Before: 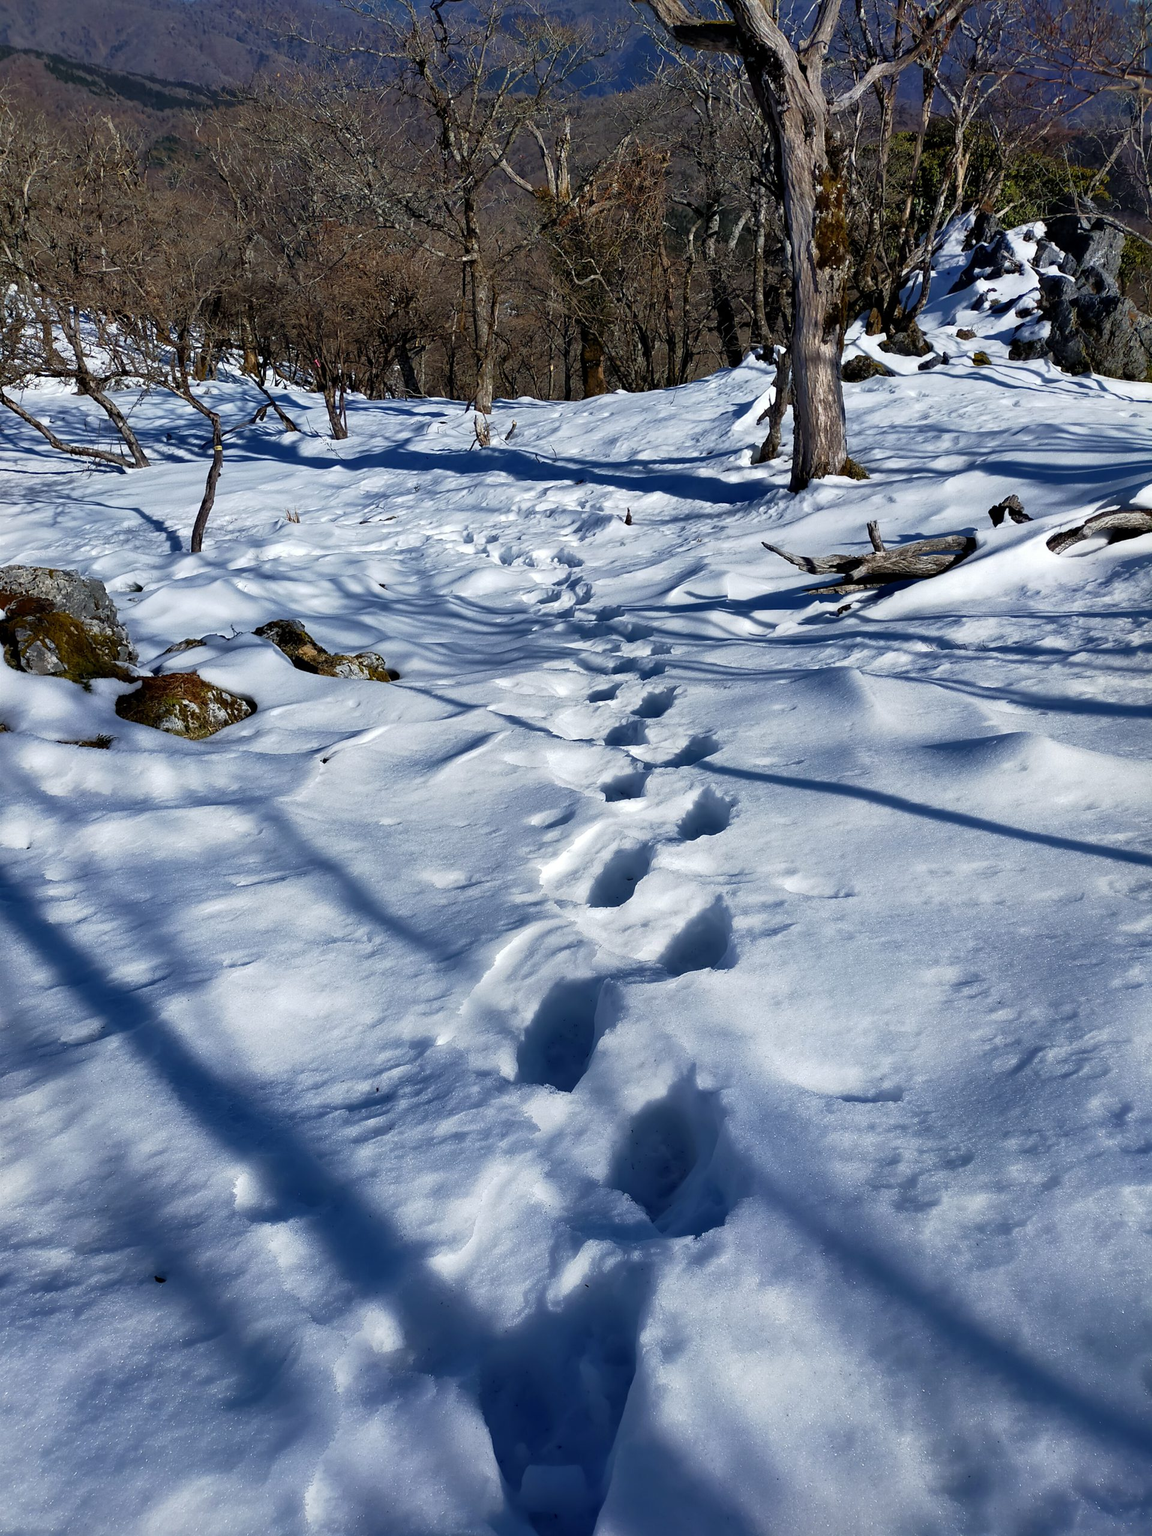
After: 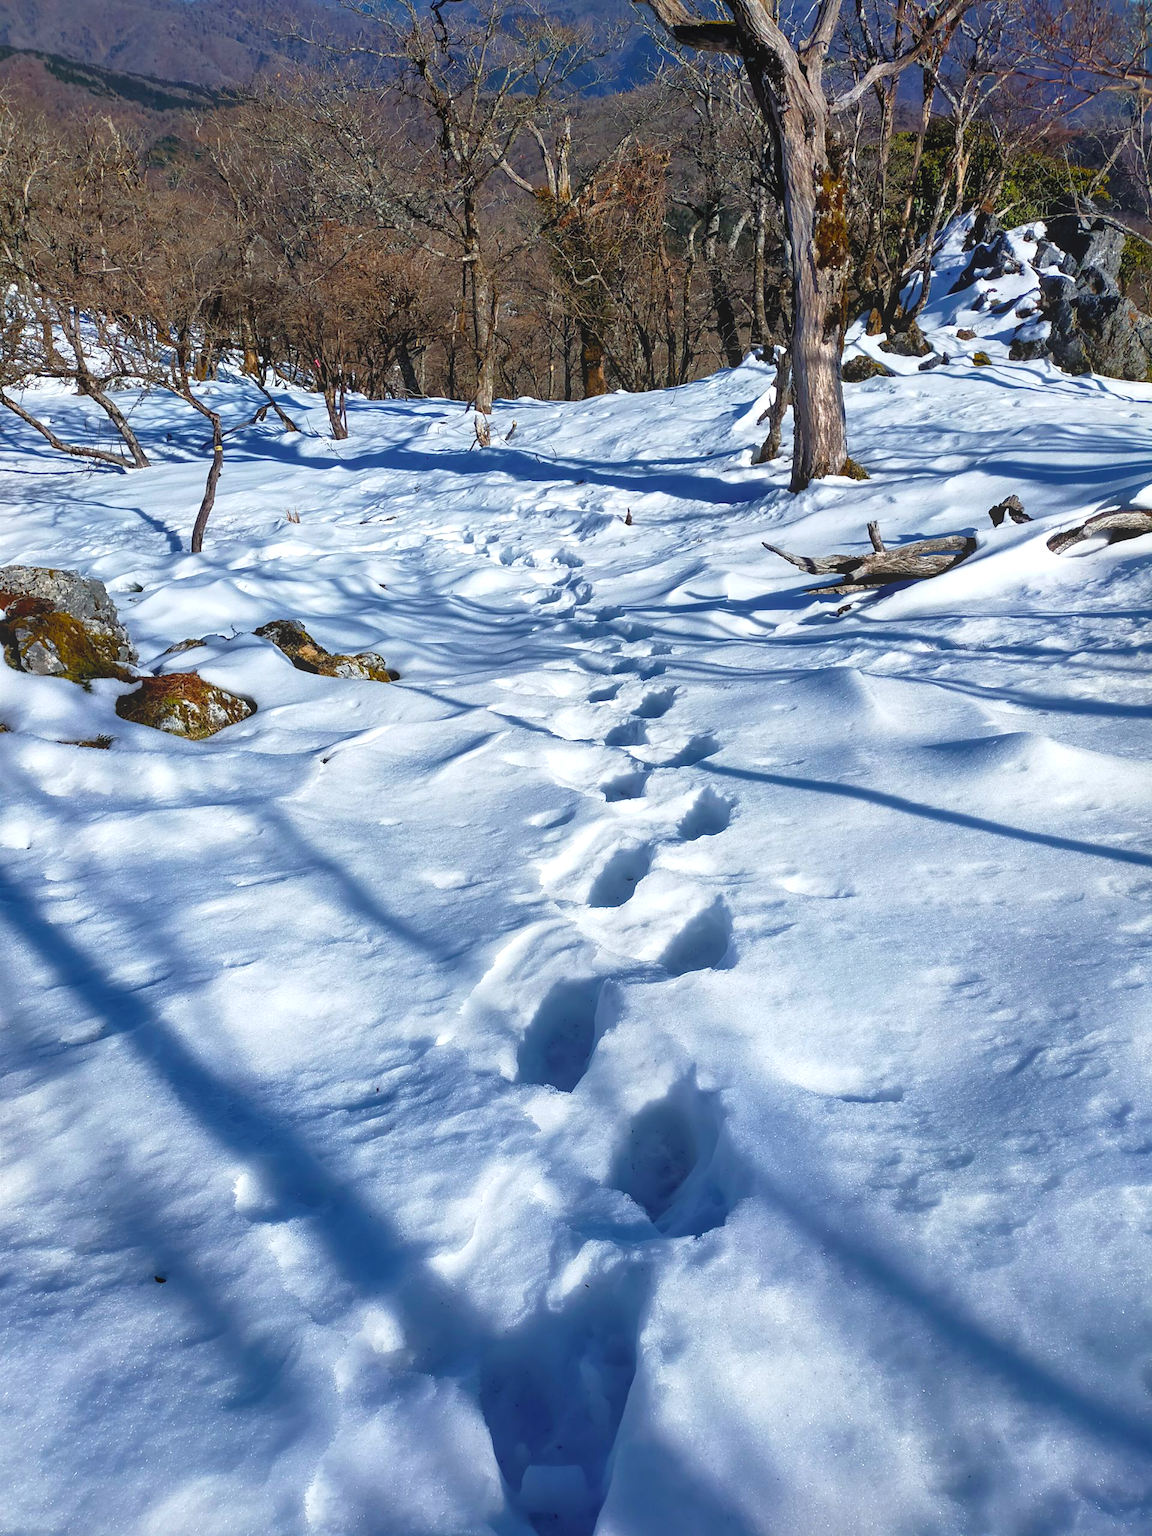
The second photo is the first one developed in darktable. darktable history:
local contrast: highlights 49%, shadows 4%, detail 100%
exposure: black level correction 0.001, exposure 0.499 EV, compensate highlight preservation false
